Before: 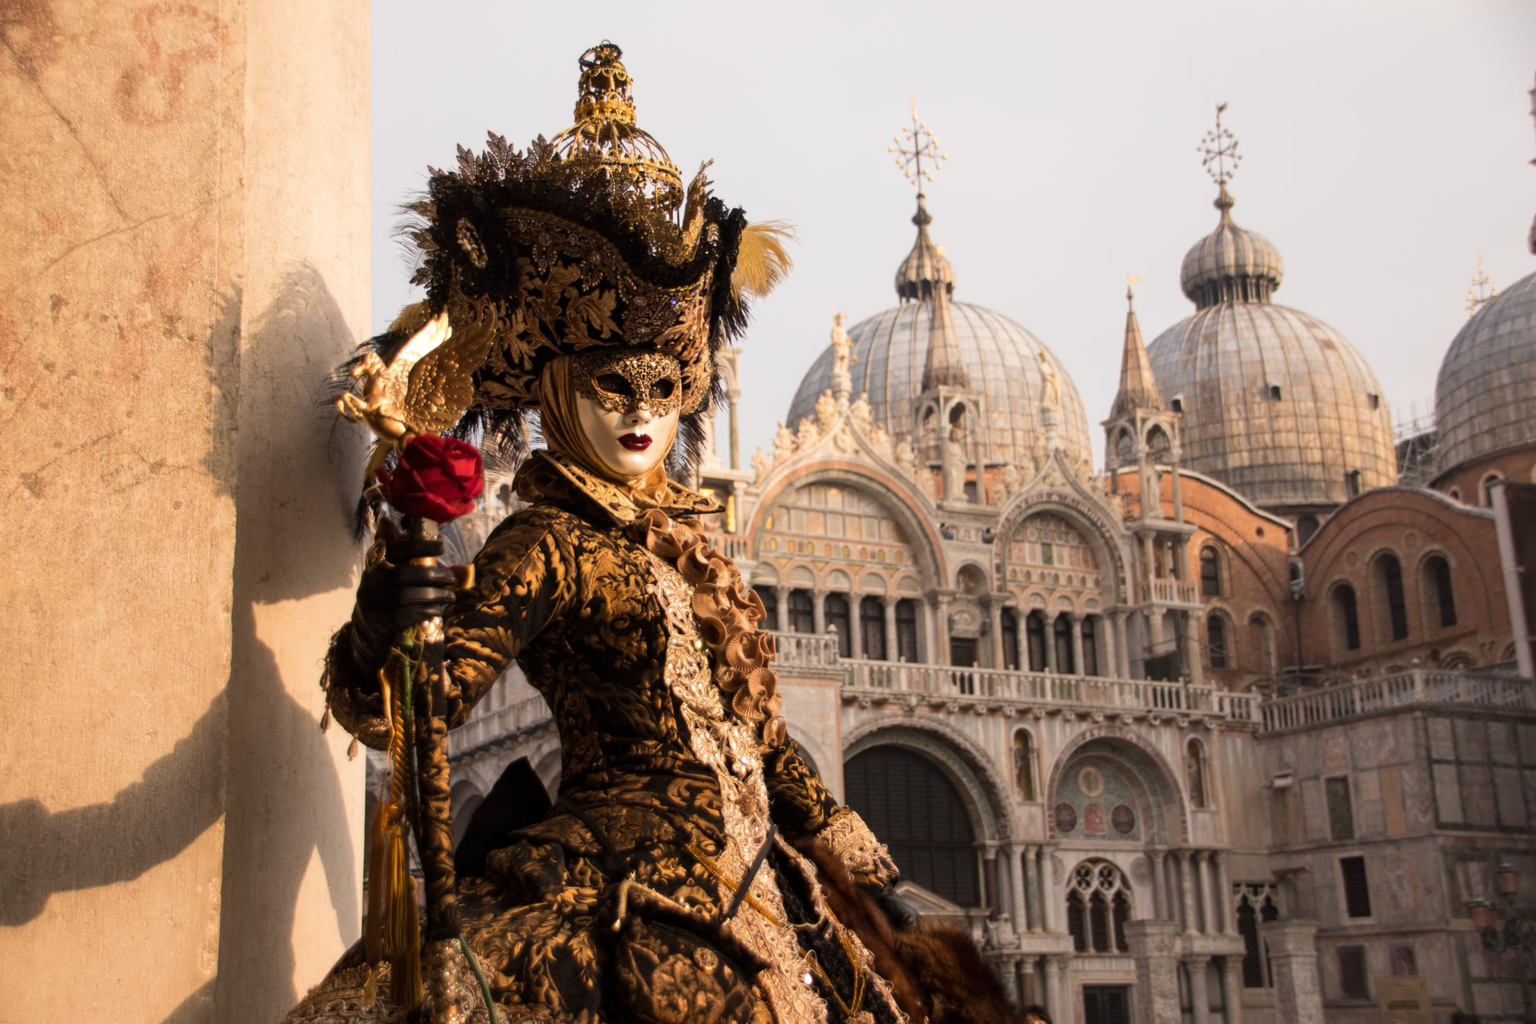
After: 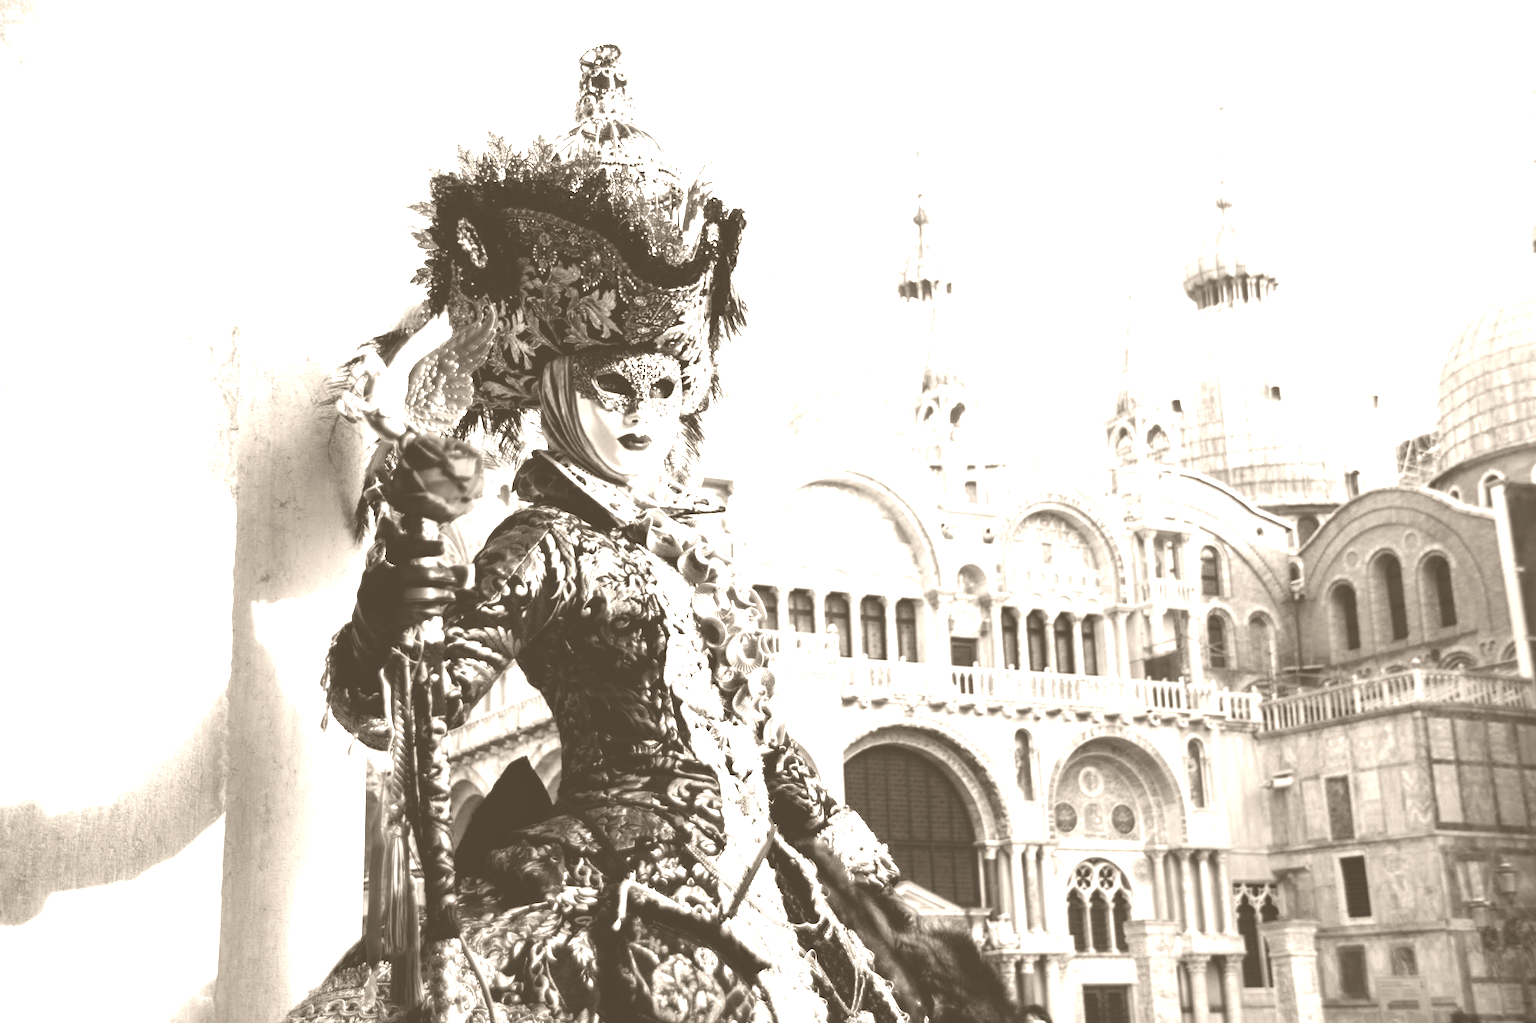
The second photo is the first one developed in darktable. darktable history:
base curve: curves: ch0 [(0, 0) (0.007, 0.004) (0.027, 0.03) (0.046, 0.07) (0.207, 0.54) (0.442, 0.872) (0.673, 0.972) (1, 1)], preserve colors none
colorize: hue 34.49°, saturation 35.33%, source mix 100%, version 1
